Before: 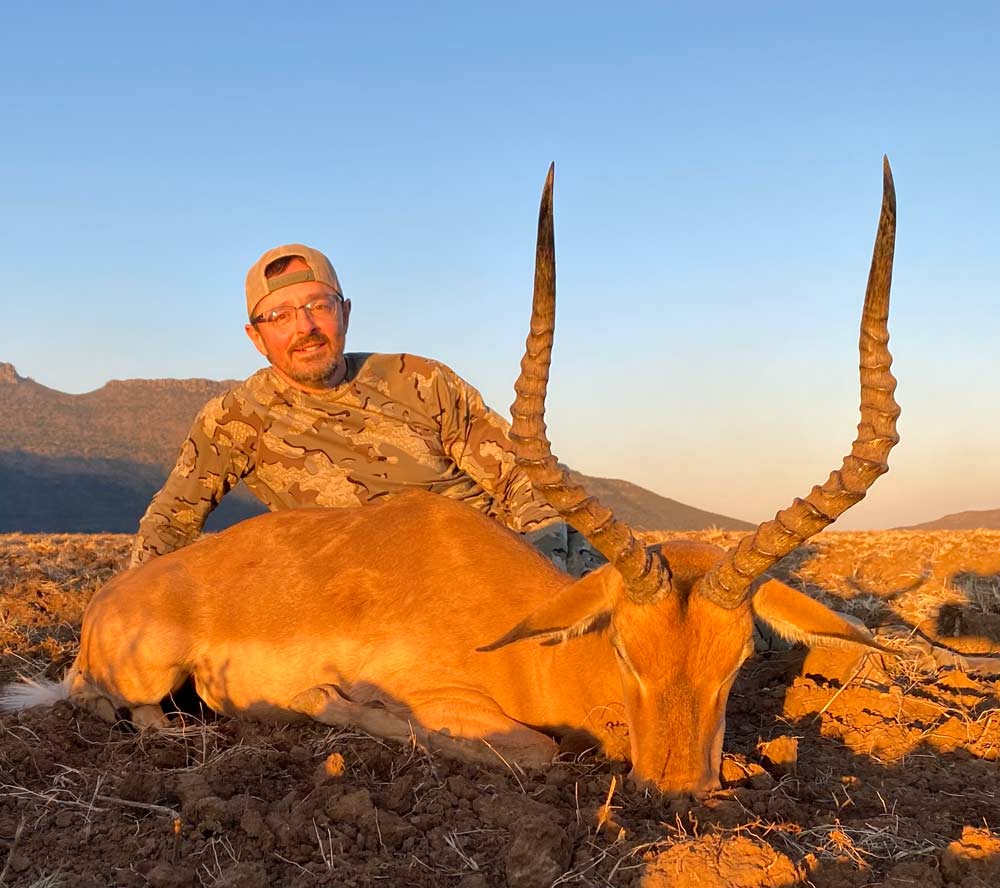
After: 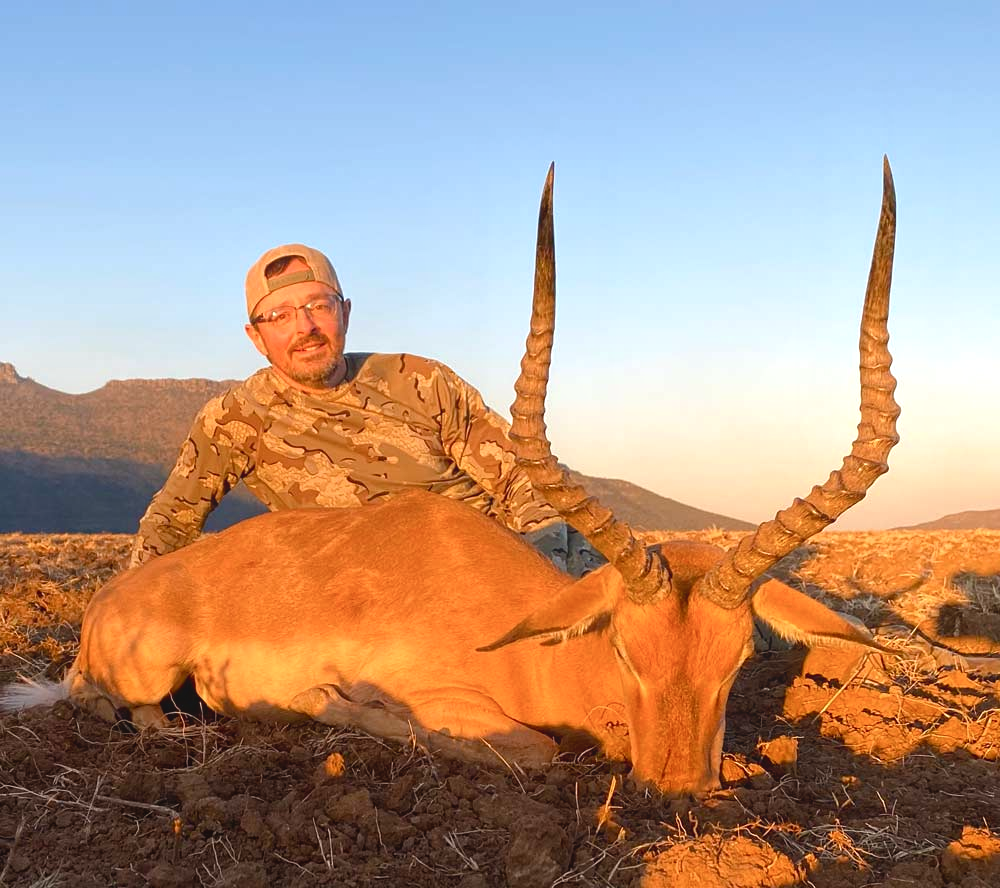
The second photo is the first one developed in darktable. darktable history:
color balance rgb: shadows lift › chroma 1%, shadows lift › hue 28.8°, power › hue 60°, highlights gain › chroma 1%, highlights gain › hue 60°, global offset › luminance 0.25%, perceptual saturation grading › highlights -20%, perceptual saturation grading › shadows 20%, perceptual brilliance grading › highlights 5%, perceptual brilliance grading › shadows -10%, global vibrance 19.67%
contrast equalizer: y [[0.439, 0.44, 0.442, 0.457, 0.493, 0.498], [0.5 ×6], [0.5 ×6], [0 ×6], [0 ×6]], mix 0.76
exposure: exposure 0.15 EV, compensate highlight preservation false
